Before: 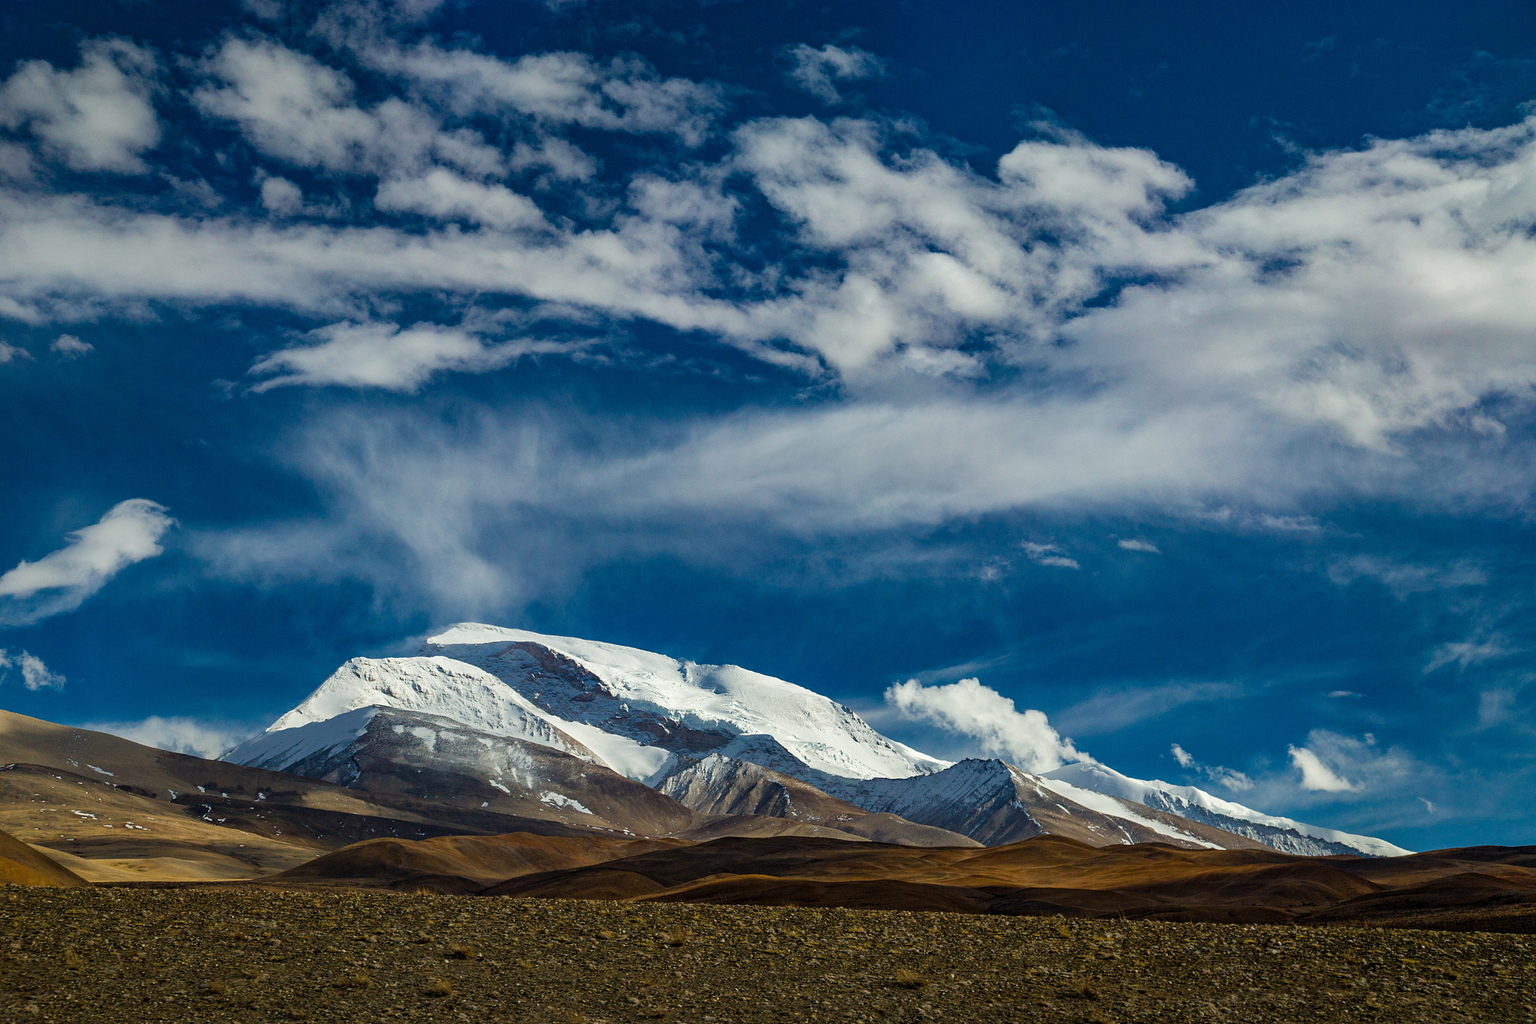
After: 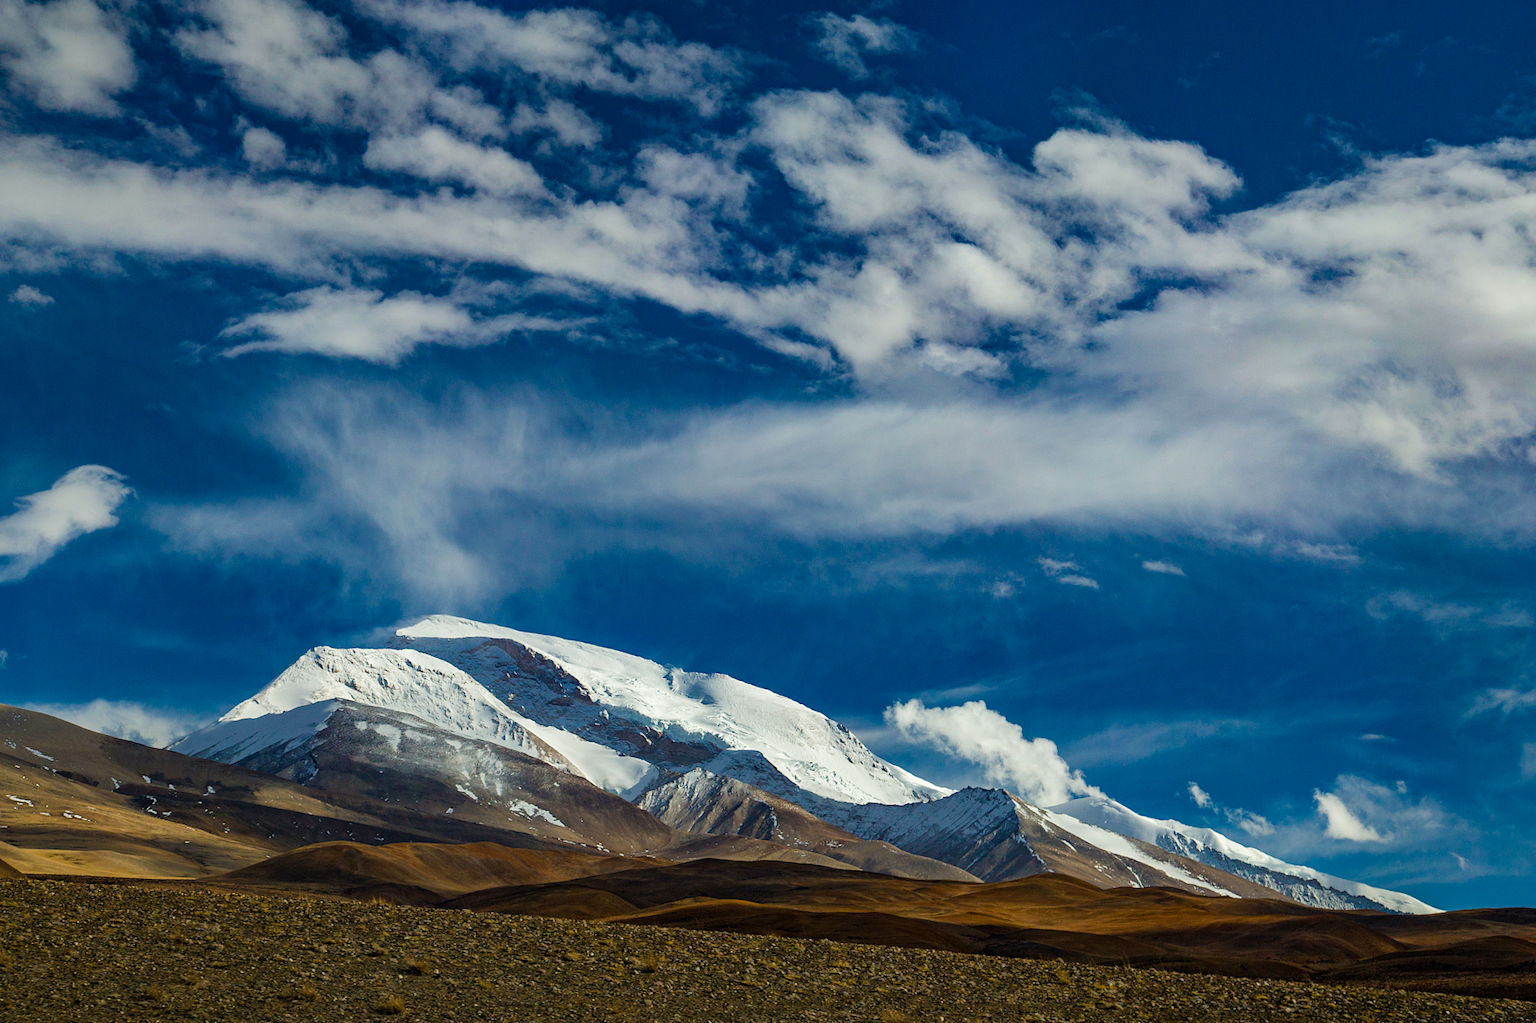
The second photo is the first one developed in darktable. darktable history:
crop and rotate: angle -2.81°
contrast brightness saturation: saturation 0.123
